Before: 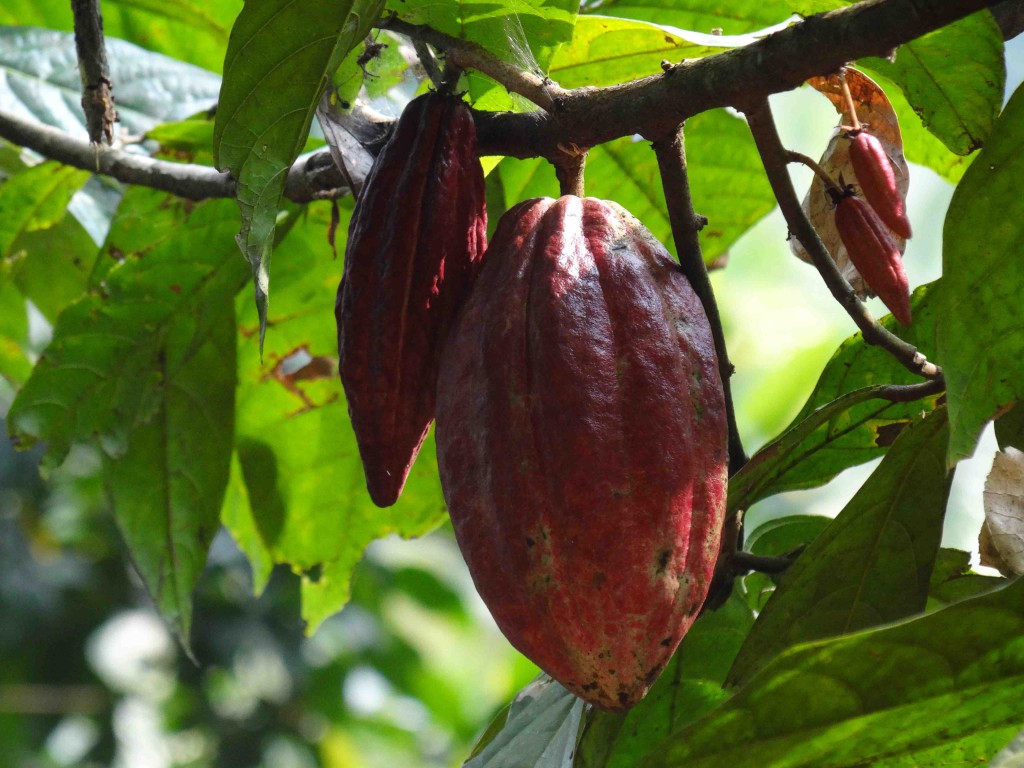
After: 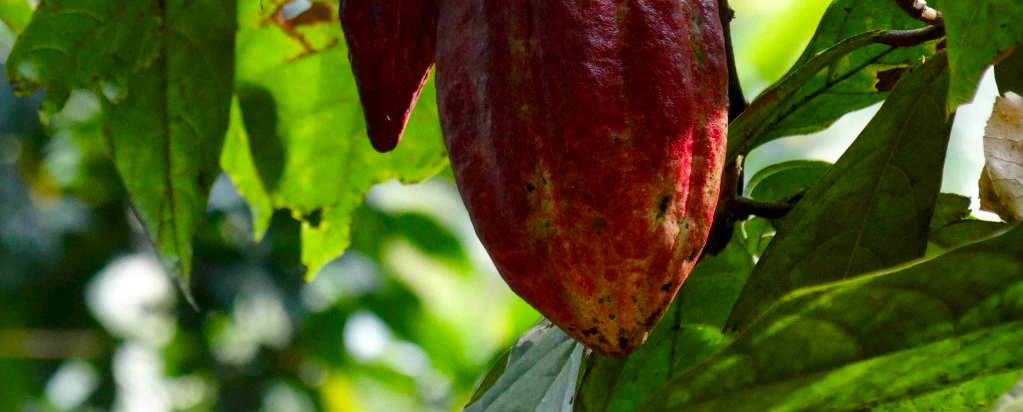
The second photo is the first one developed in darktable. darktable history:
crop and rotate: top 46.281%, right 0.088%
exposure: exposure -0.048 EV, compensate highlight preservation false
color balance rgb: shadows lift › chroma 0.791%, shadows lift › hue 114.87°, global offset › luminance -0.273%, global offset › hue 258.32°, linear chroma grading › global chroma 14.797%, perceptual saturation grading › global saturation 20%, perceptual saturation grading › highlights -25.704%, perceptual saturation grading › shadows 24.594%, global vibrance 9.938%
local contrast: mode bilateral grid, contrast 51, coarseness 50, detail 150%, midtone range 0.2
